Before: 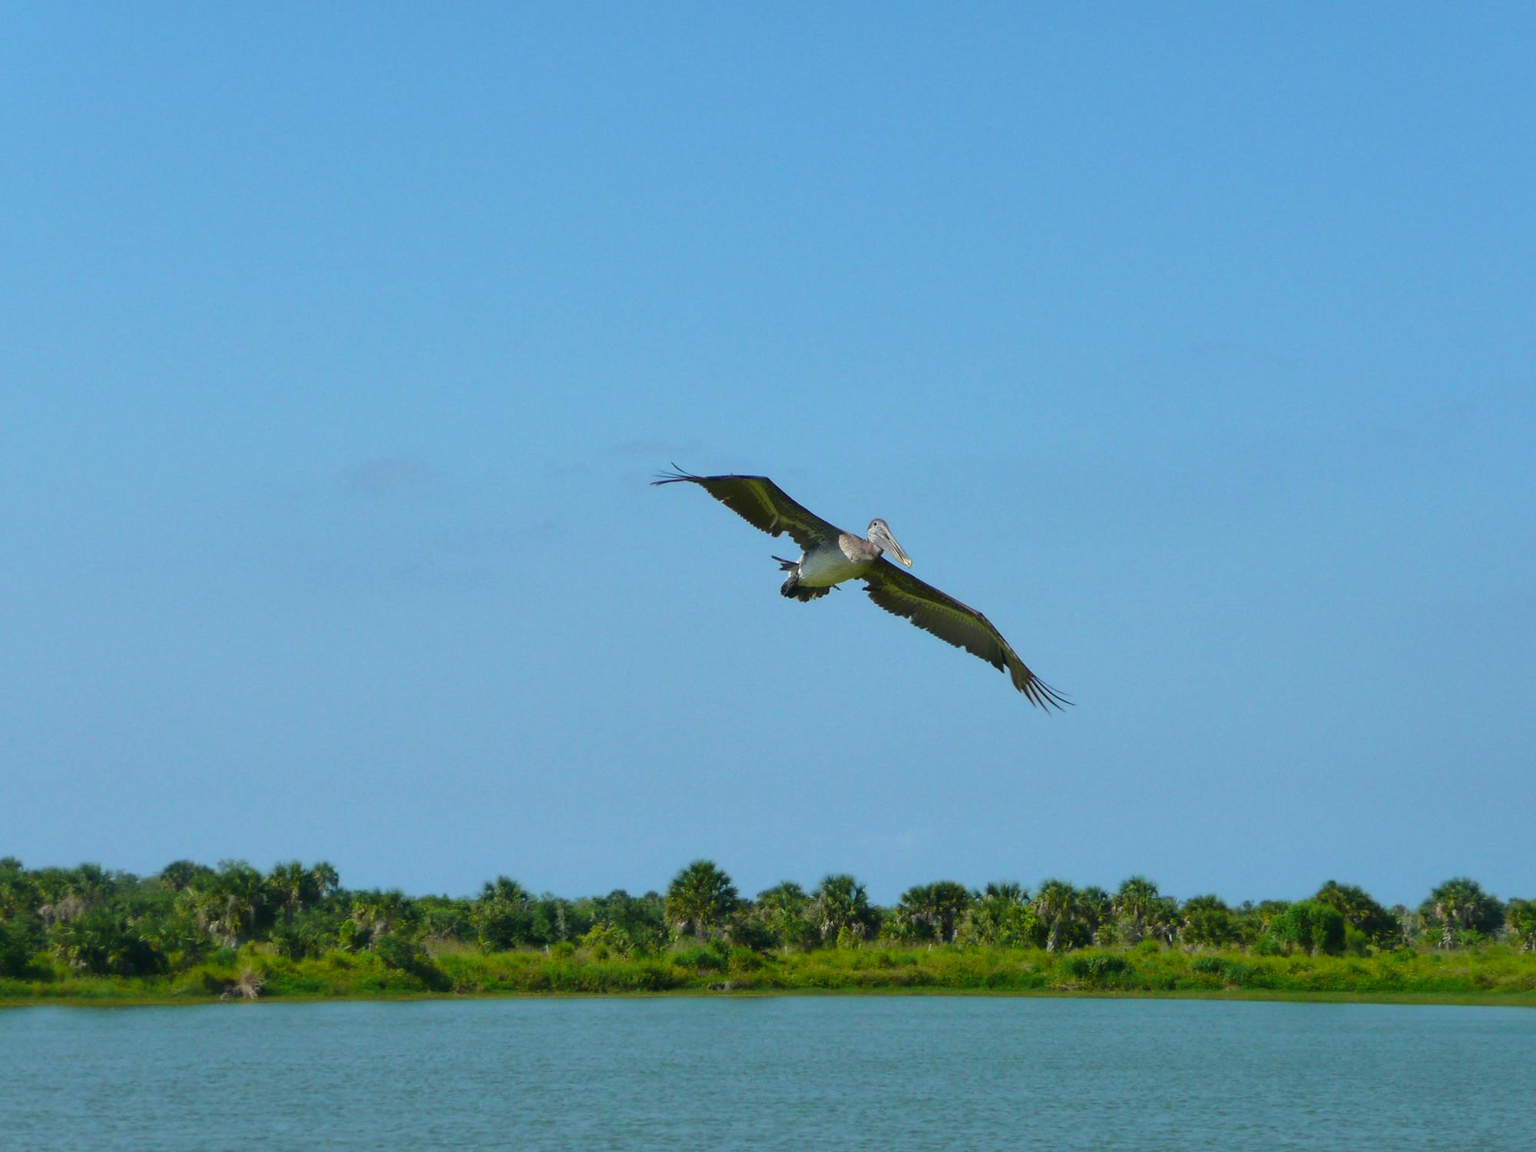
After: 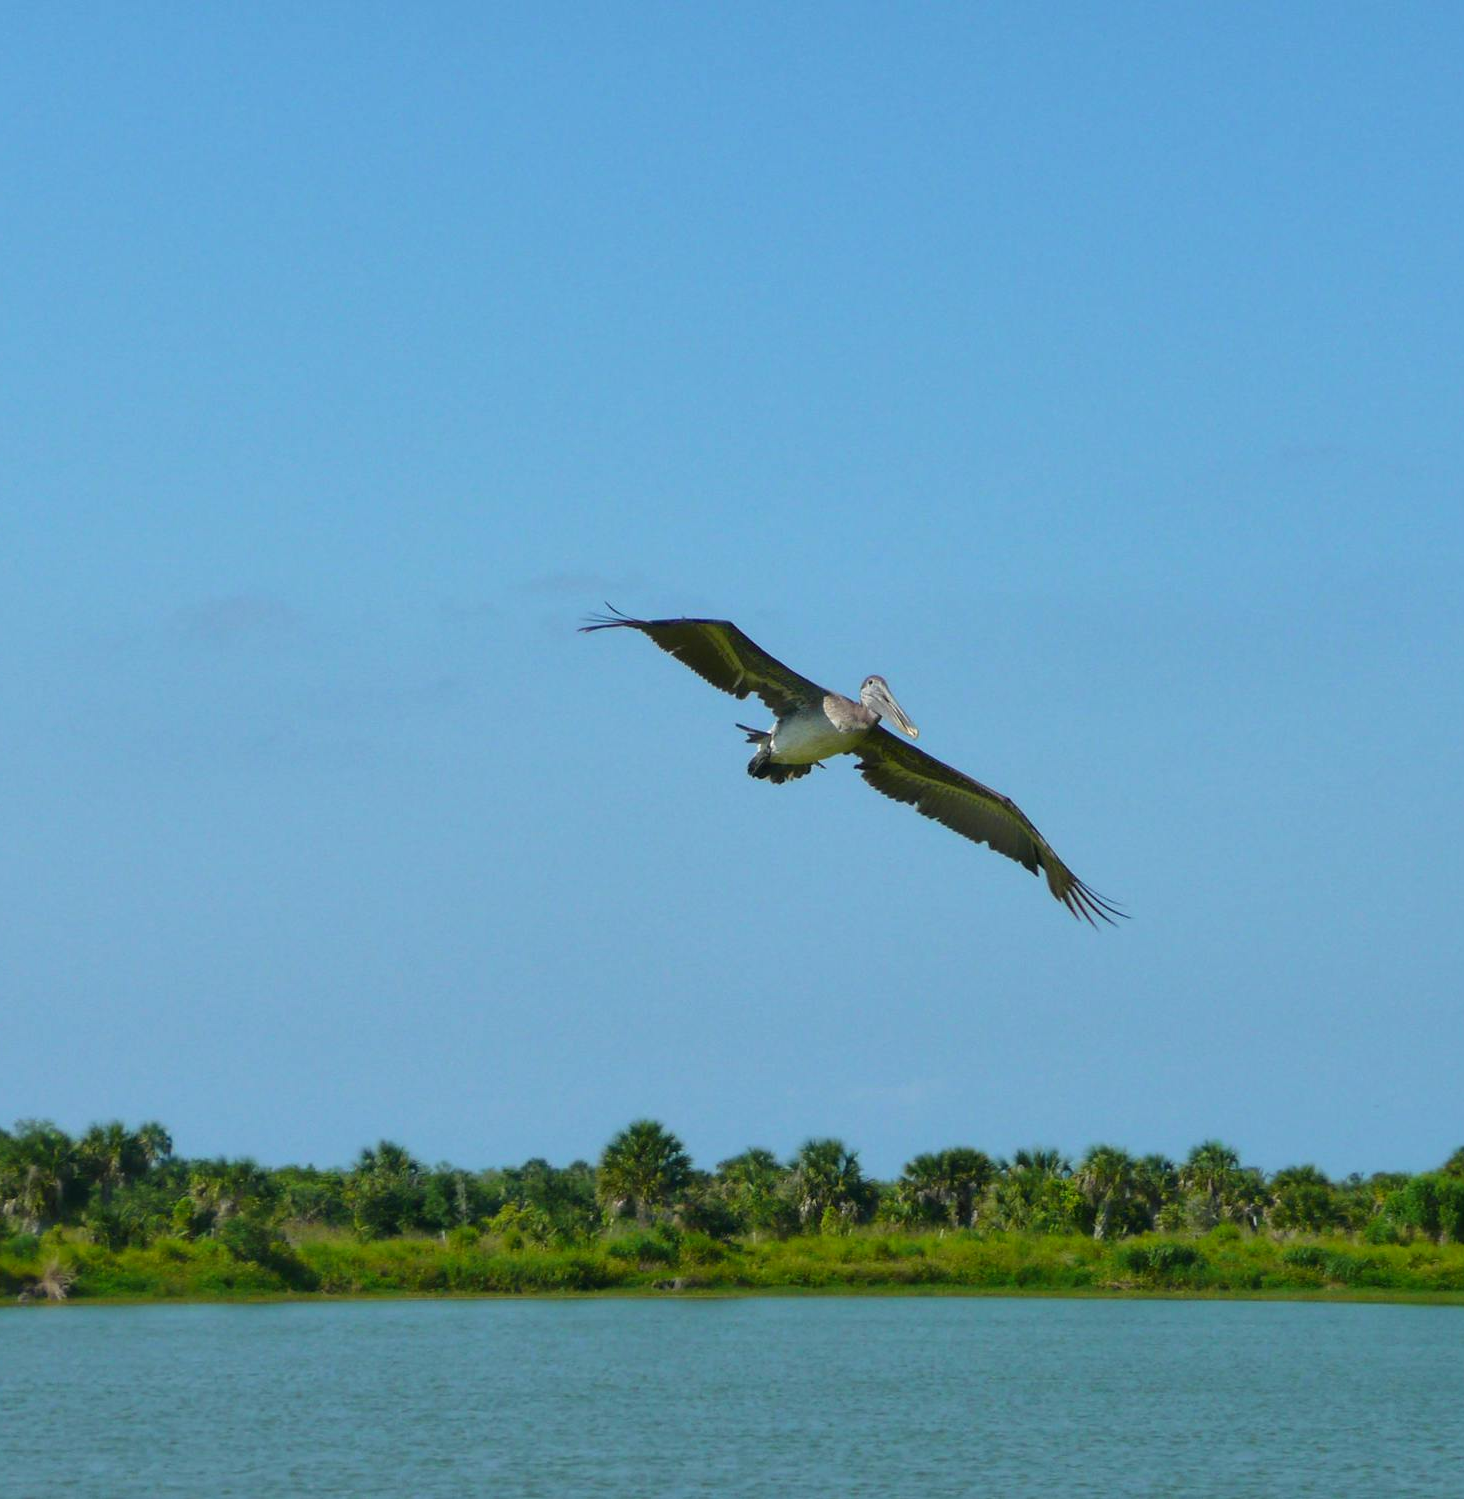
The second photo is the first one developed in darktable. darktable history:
crop: left 13.472%, top 0%, right 13.282%
